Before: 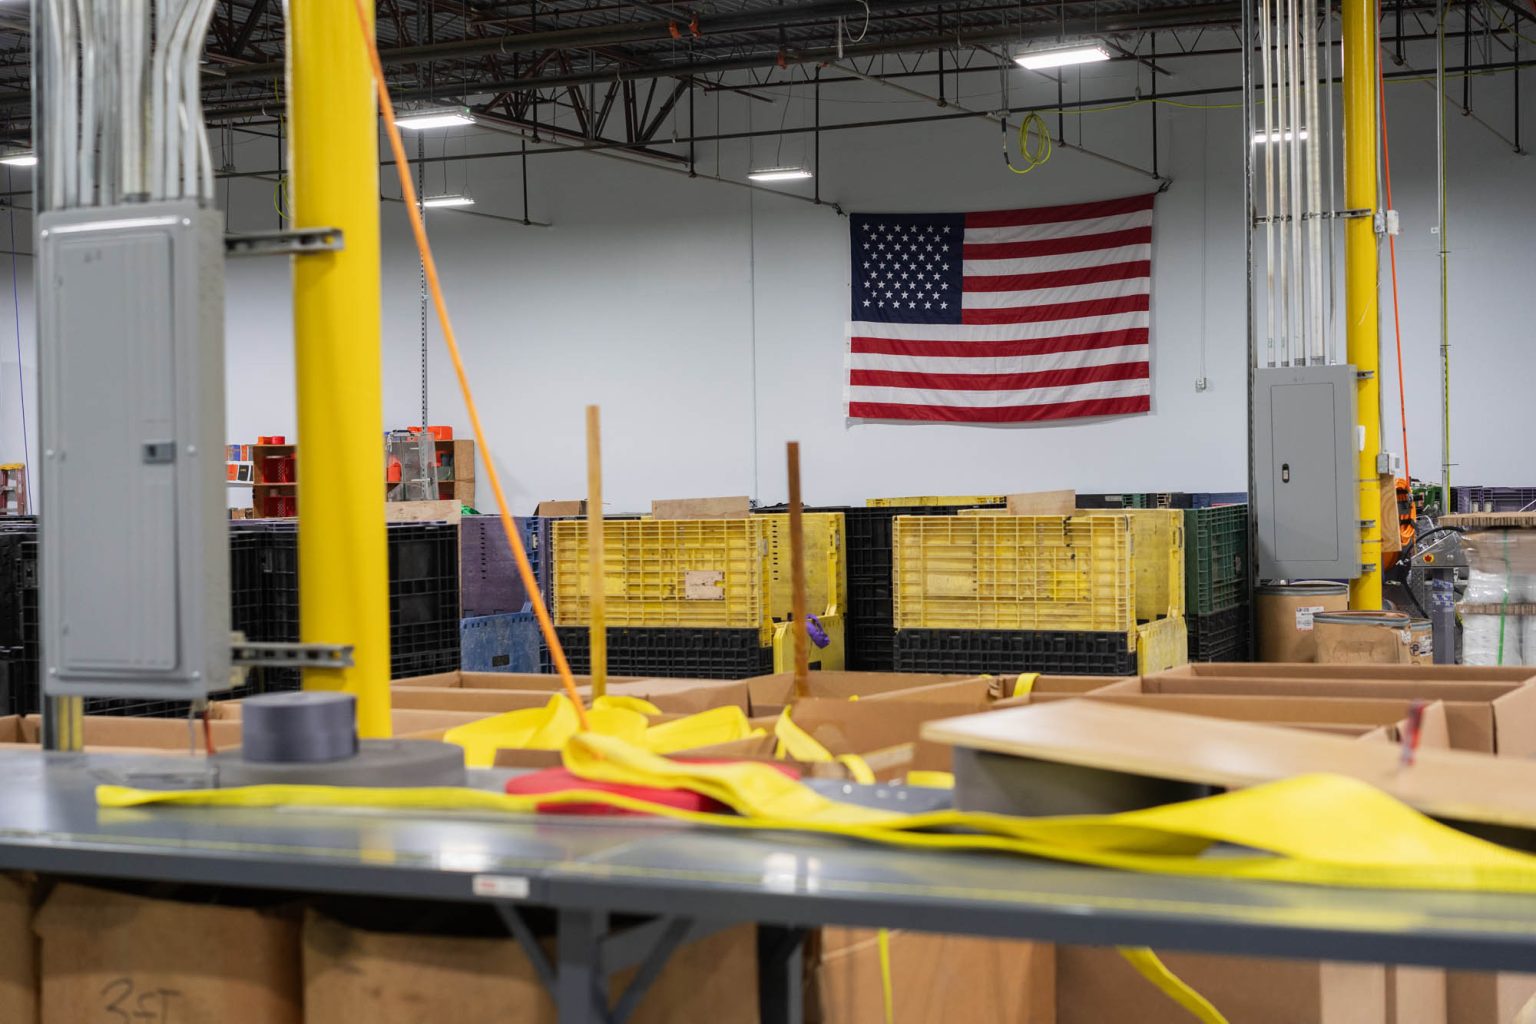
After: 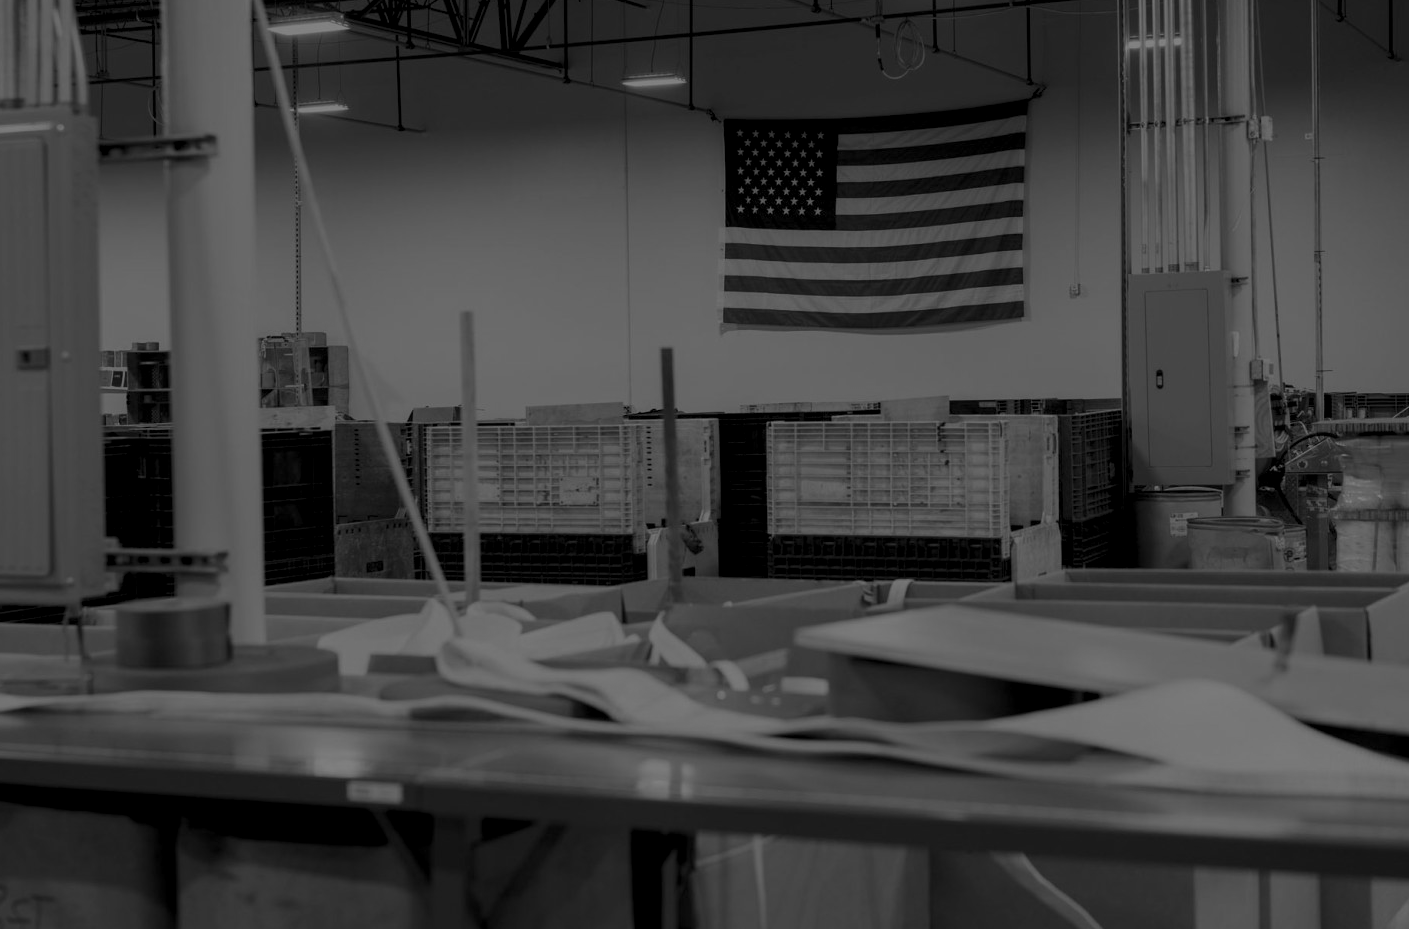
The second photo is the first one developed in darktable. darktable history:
crop and rotate: left 8.262%, top 9.226%
monochrome: on, module defaults
colorize: hue 194.4°, saturation 29%, source mix 61.75%, lightness 3.98%, version 1
